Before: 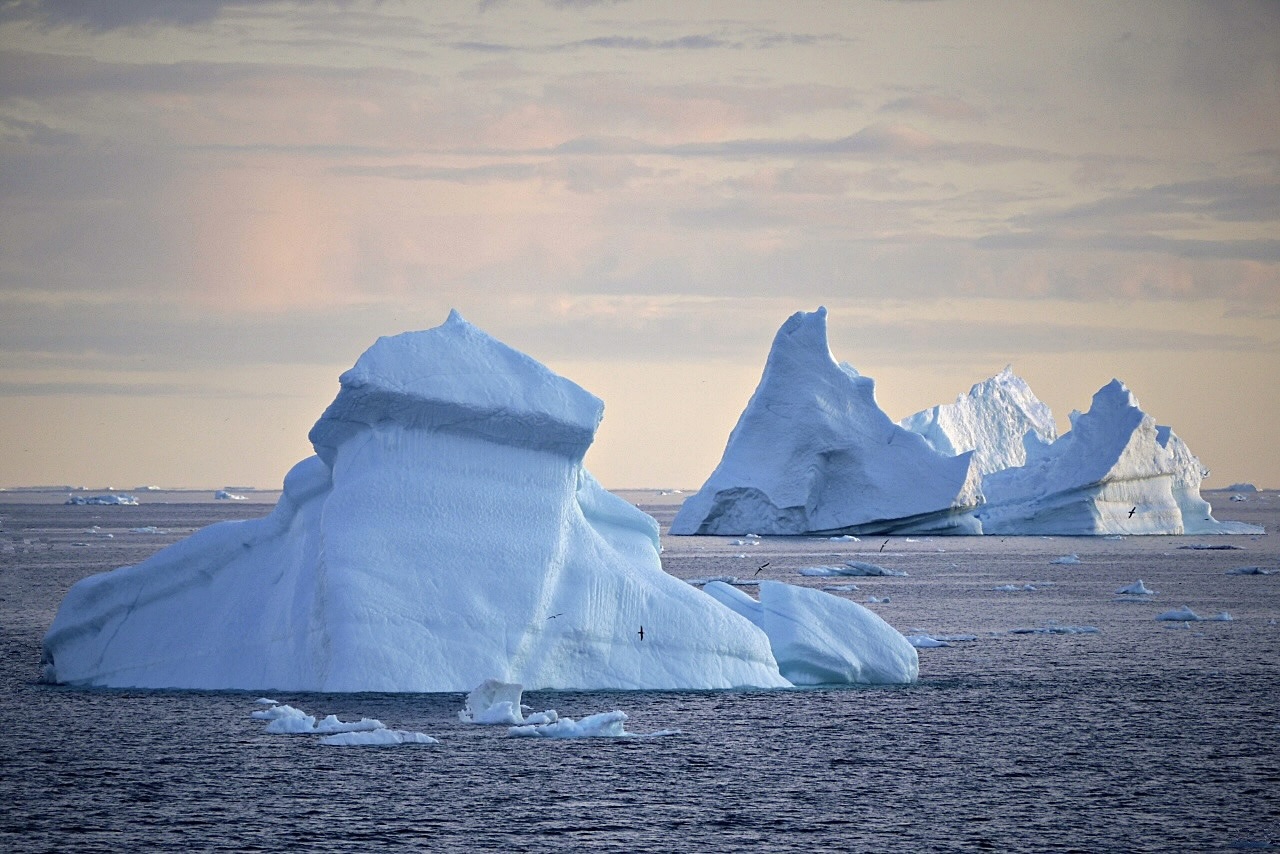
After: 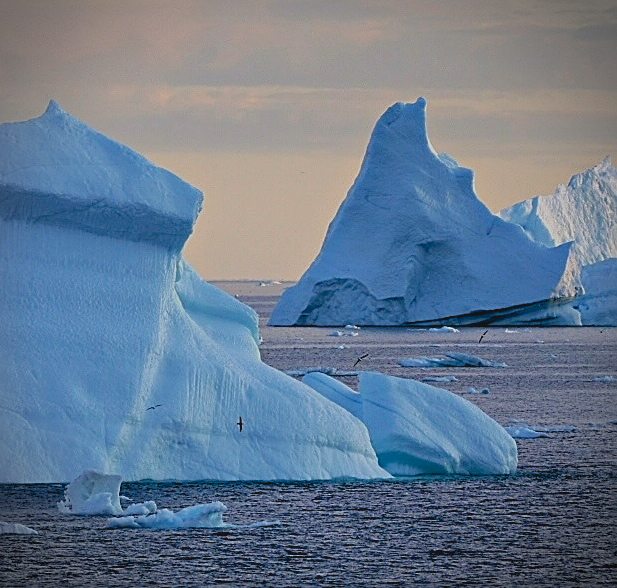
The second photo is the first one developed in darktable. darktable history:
exposure: black level correction 0.011, exposure -0.482 EV, compensate highlight preservation false
shadows and highlights: shadows 25.99, white point adjustment -2.87, highlights -30.02
vignetting: fall-off radius 60.8%, dithering 8-bit output
crop: left 31.392%, top 24.503%, right 20.34%, bottom 6.553%
color balance rgb: global offset › luminance -0.476%, linear chroma grading › global chroma 9.907%, perceptual saturation grading › global saturation -0.103%
contrast brightness saturation: contrast -0.118
sharpen: on, module defaults
